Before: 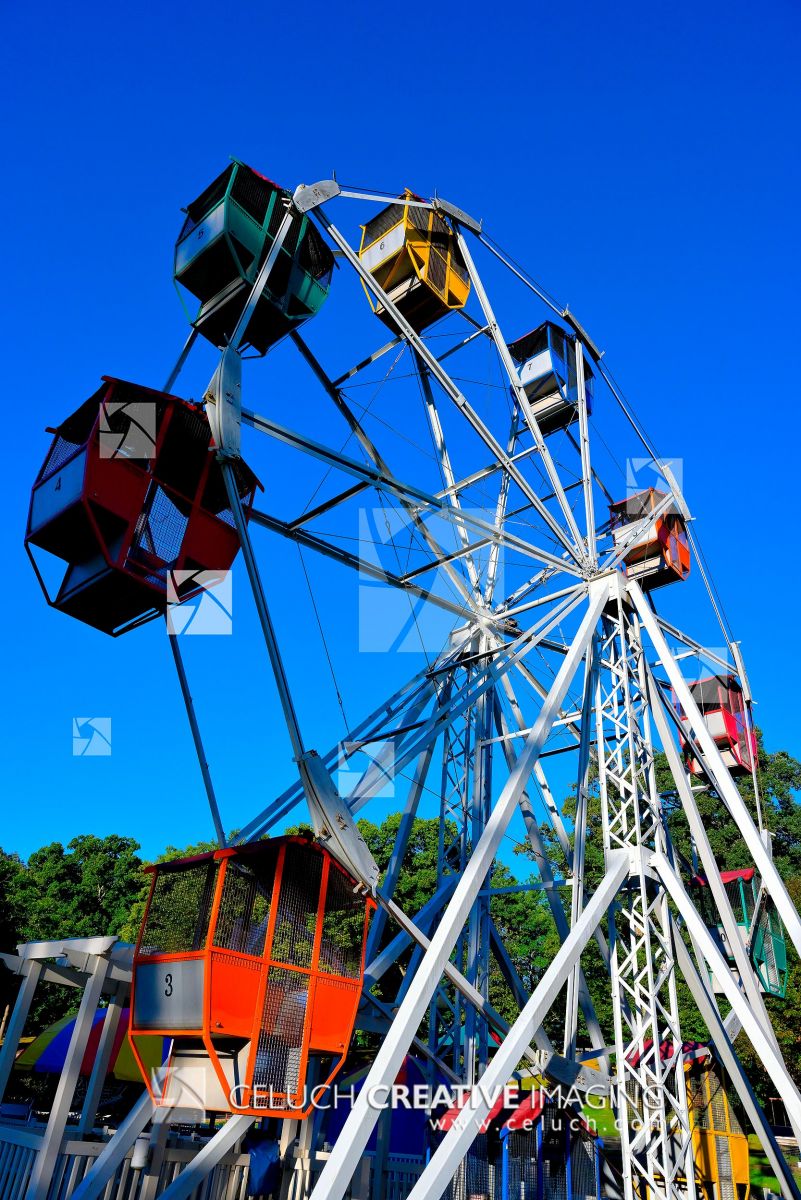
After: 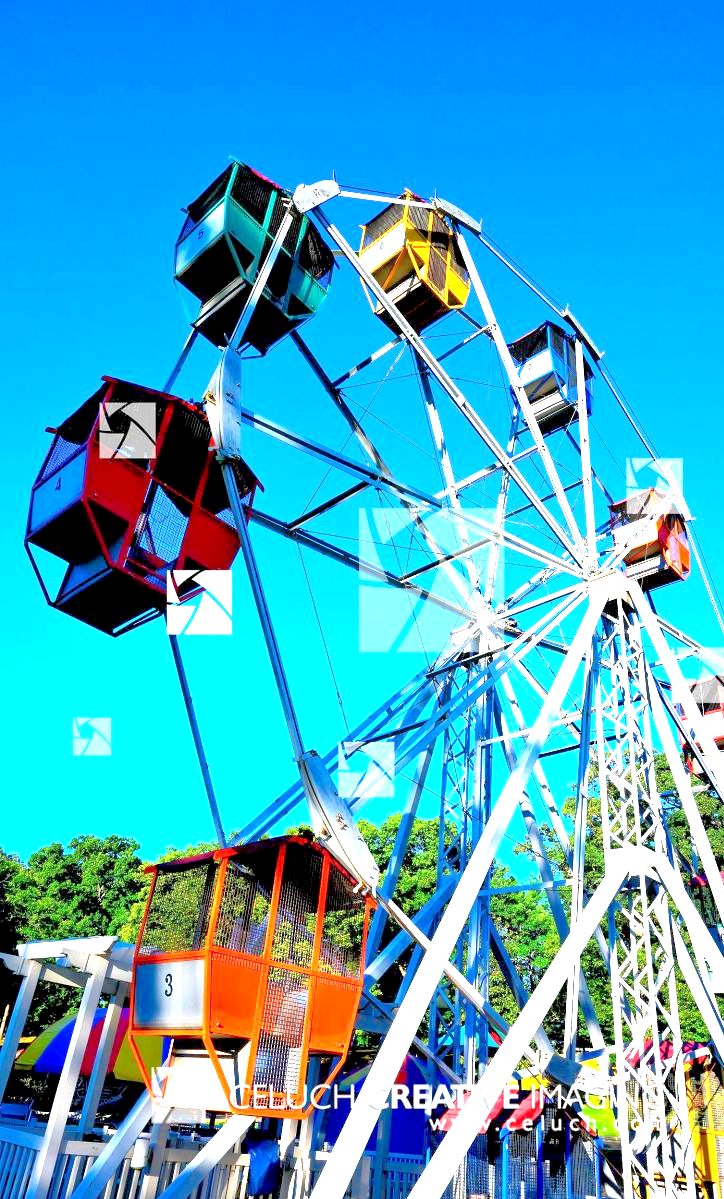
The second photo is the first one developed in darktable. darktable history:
tone equalizer: -7 EV 0.15 EV, -6 EV 0.6 EV, -5 EV 1.15 EV, -4 EV 1.33 EV, -3 EV 1.15 EV, -2 EV 0.6 EV, -1 EV 0.15 EV, mask exposure compensation -0.5 EV
crop: right 9.509%, bottom 0.031%
exposure: black level correction 0.001, exposure 2 EV, compensate highlight preservation false
